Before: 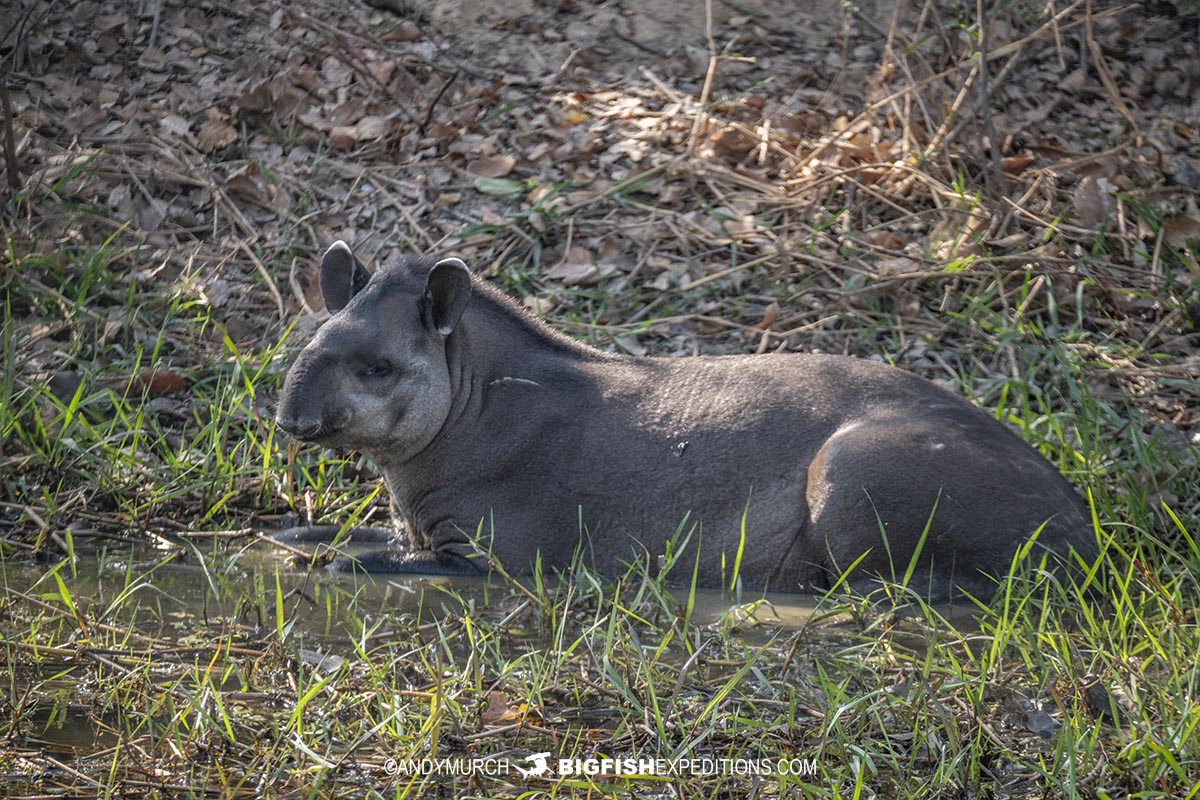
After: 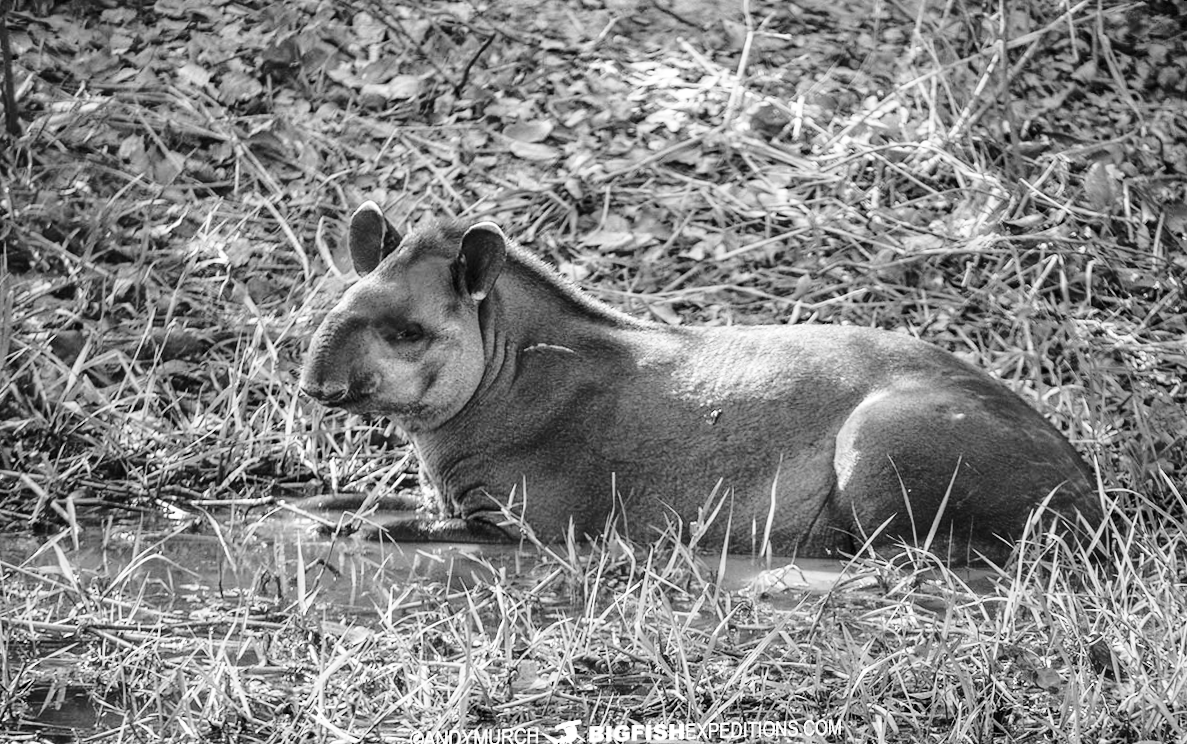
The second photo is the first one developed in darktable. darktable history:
base curve: curves: ch0 [(0, 0) (0.032, 0.037) (0.105, 0.228) (0.435, 0.76) (0.856, 0.983) (1, 1)], preserve colors none
color zones: curves: ch2 [(0, 0.5) (0.143, 0.5) (0.286, 0.489) (0.415, 0.421) (0.571, 0.5) (0.714, 0.5) (0.857, 0.5) (1, 0.5)]
rotate and perspective: rotation 0.679°, lens shift (horizontal) 0.136, crop left 0.009, crop right 0.991, crop top 0.078, crop bottom 0.95
monochrome: on, module defaults
white balance: red 1.127, blue 0.943
